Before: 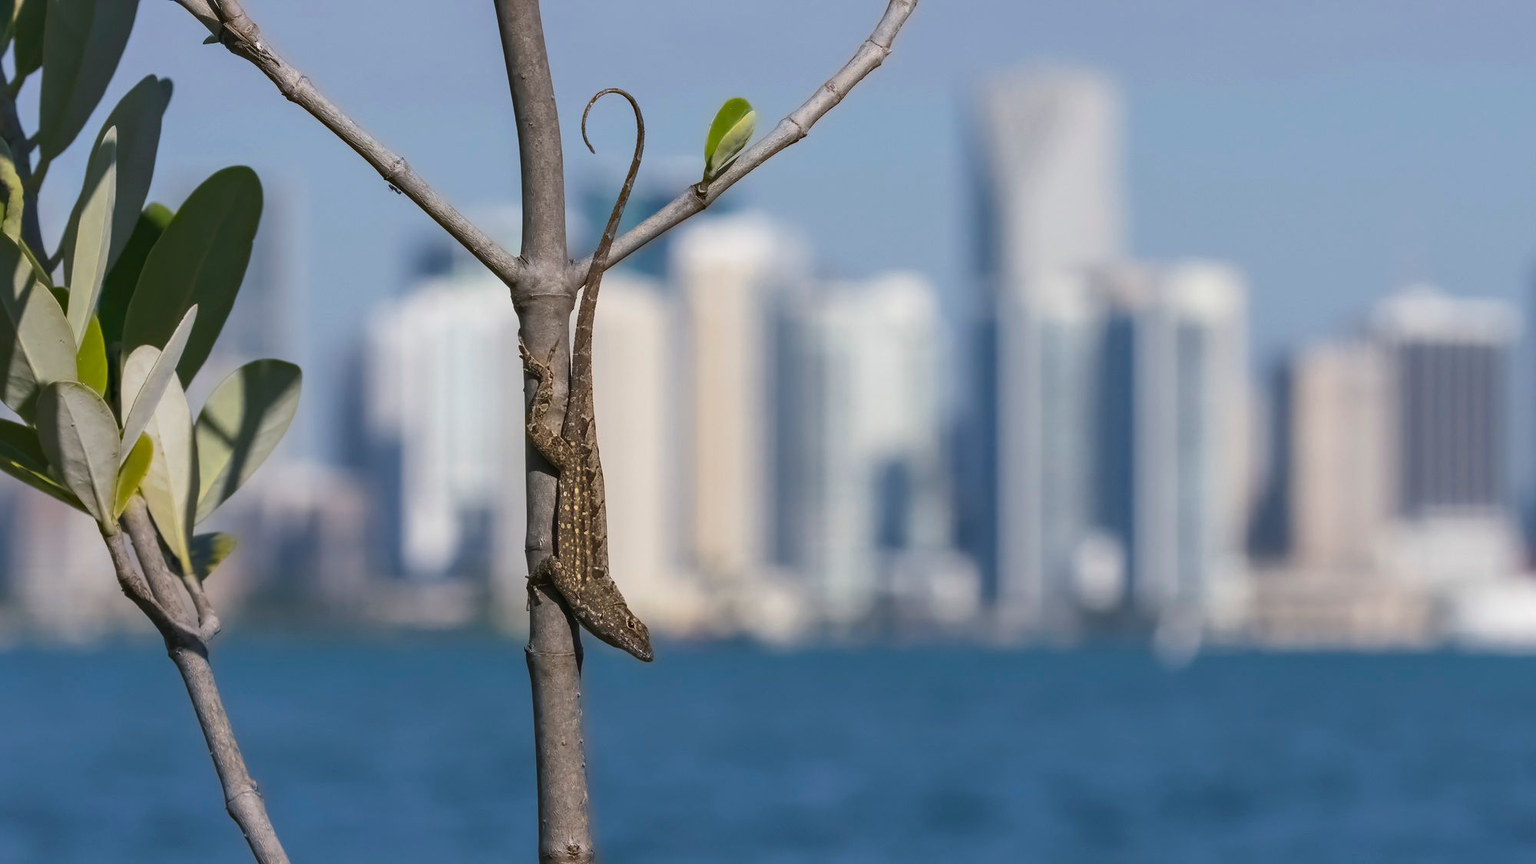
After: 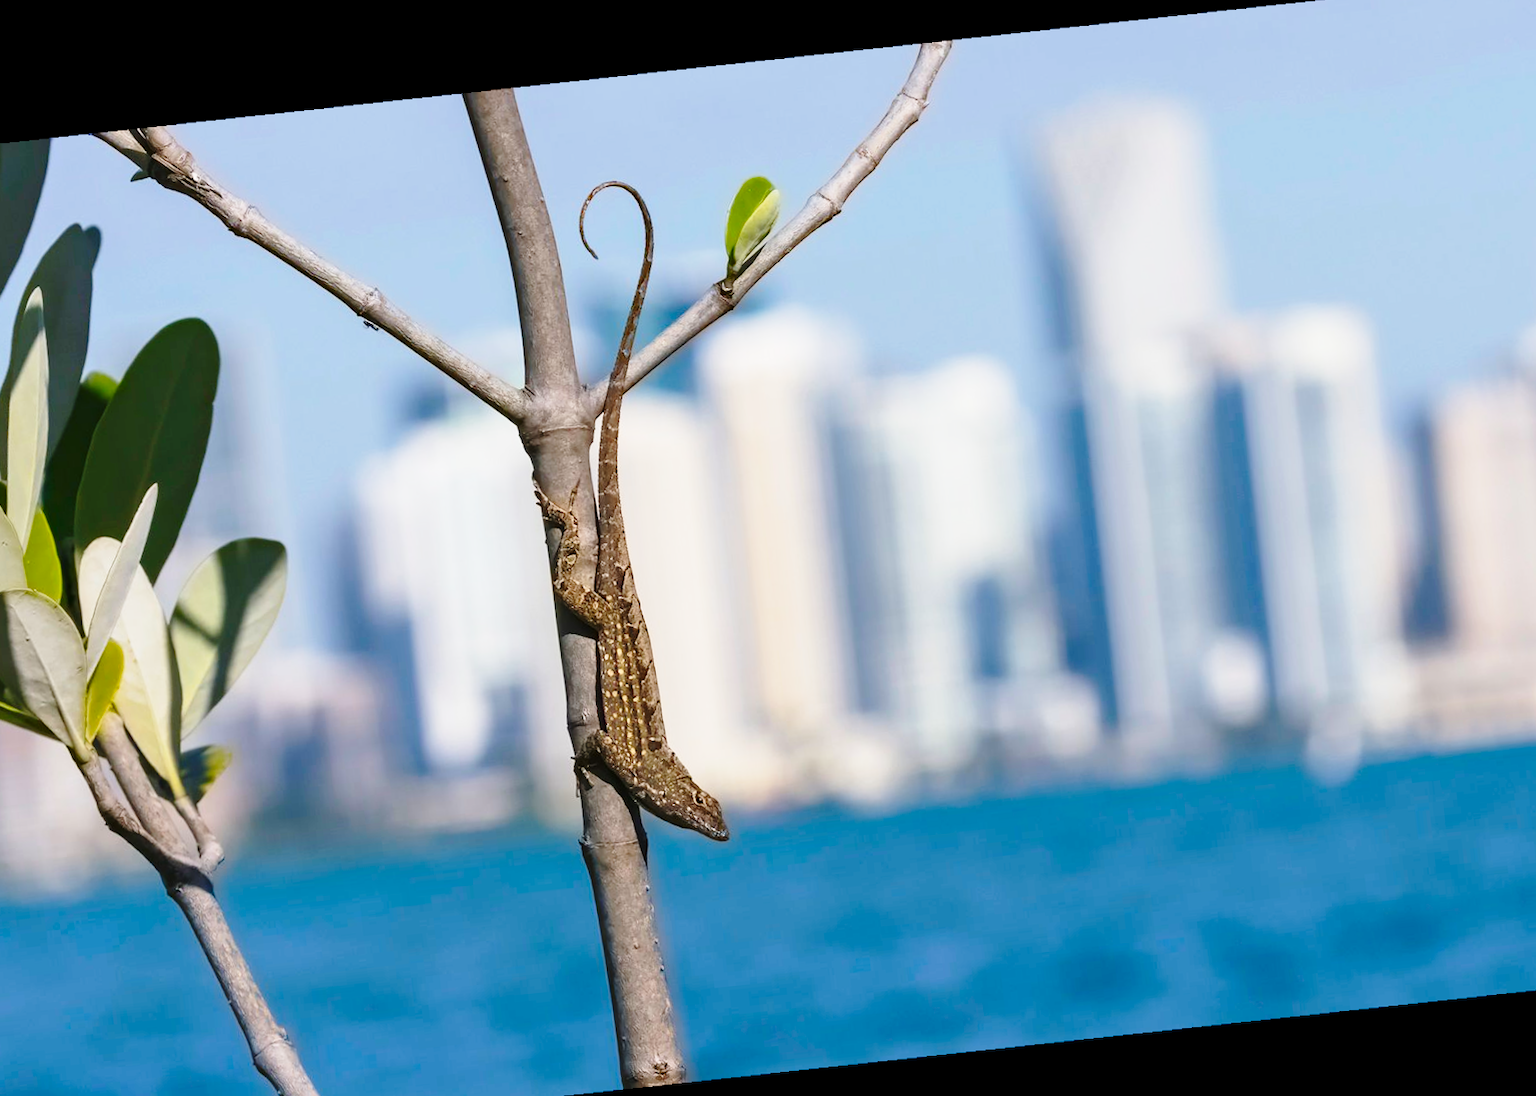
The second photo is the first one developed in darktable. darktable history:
rotate and perspective: rotation -5.2°, automatic cropping off
base curve: curves: ch0 [(0, 0) (0.028, 0.03) (0.121, 0.232) (0.46, 0.748) (0.859, 0.968) (1, 1)], preserve colors none
contrast brightness saturation: saturation 0.18
crop and rotate: angle 1°, left 4.281%, top 0.642%, right 11.383%, bottom 2.486%
